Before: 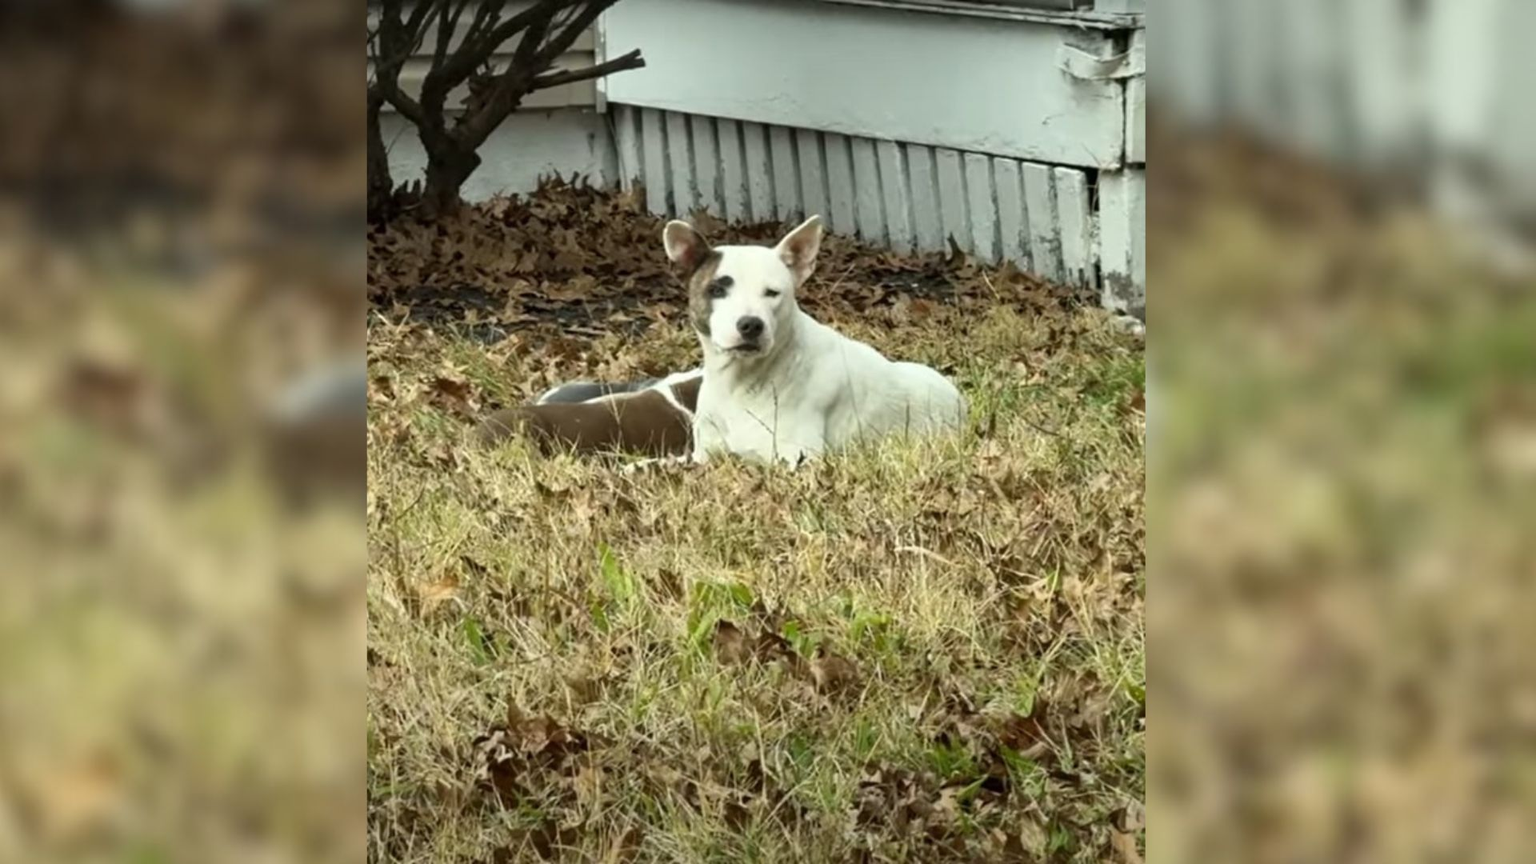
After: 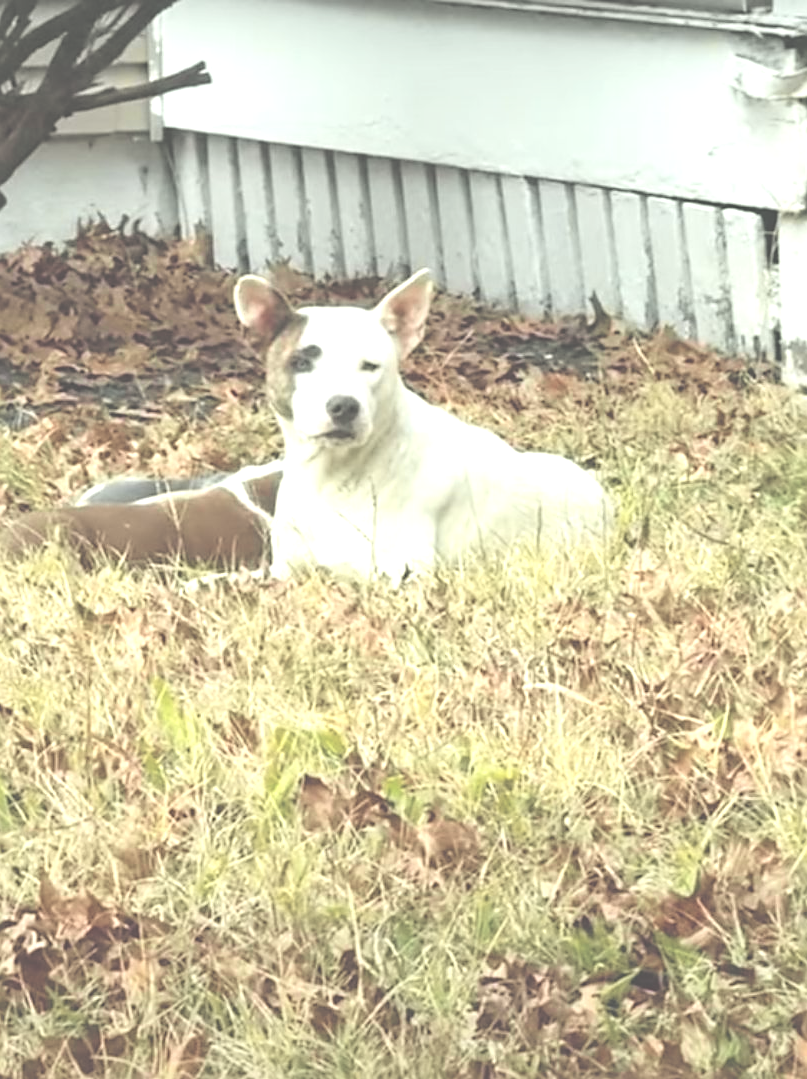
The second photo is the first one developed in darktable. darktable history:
crop: left 30.99%, right 26.951%
contrast brightness saturation: contrast -0.131, brightness 0.047, saturation -0.136
exposure: black level correction -0.023, exposure 1.393 EV, compensate exposure bias true, compensate highlight preservation false
sharpen: radius 1.815, amount 0.39, threshold 1.269
tone curve: curves: ch0 [(0, 0) (0.105, 0.068) (0.181, 0.14) (0.28, 0.259) (0.384, 0.404) (0.485, 0.531) (0.638, 0.681) (0.87, 0.883) (1, 0.977)]; ch1 [(0, 0) (0.161, 0.092) (0.35, 0.33) (0.379, 0.401) (0.456, 0.469) (0.501, 0.499) (0.516, 0.524) (0.562, 0.569) (0.635, 0.646) (1, 1)]; ch2 [(0, 0) (0.371, 0.362) (0.437, 0.437) (0.5, 0.5) (0.53, 0.524) (0.56, 0.561) (0.622, 0.606) (1, 1)], color space Lab, independent channels, preserve colors none
